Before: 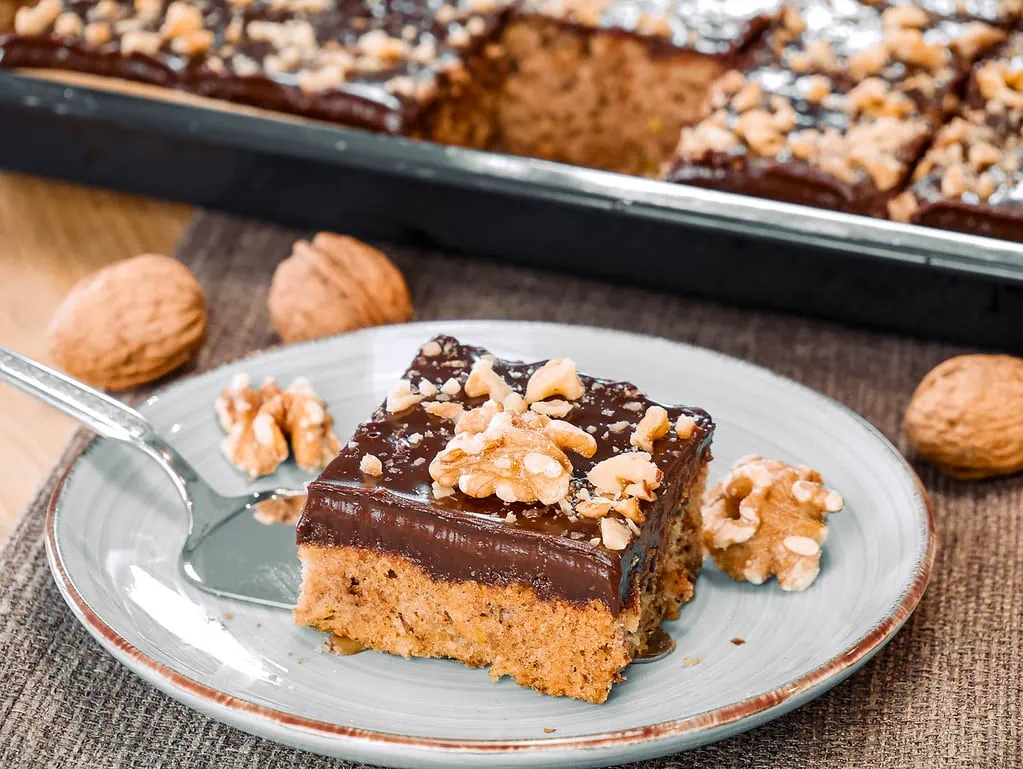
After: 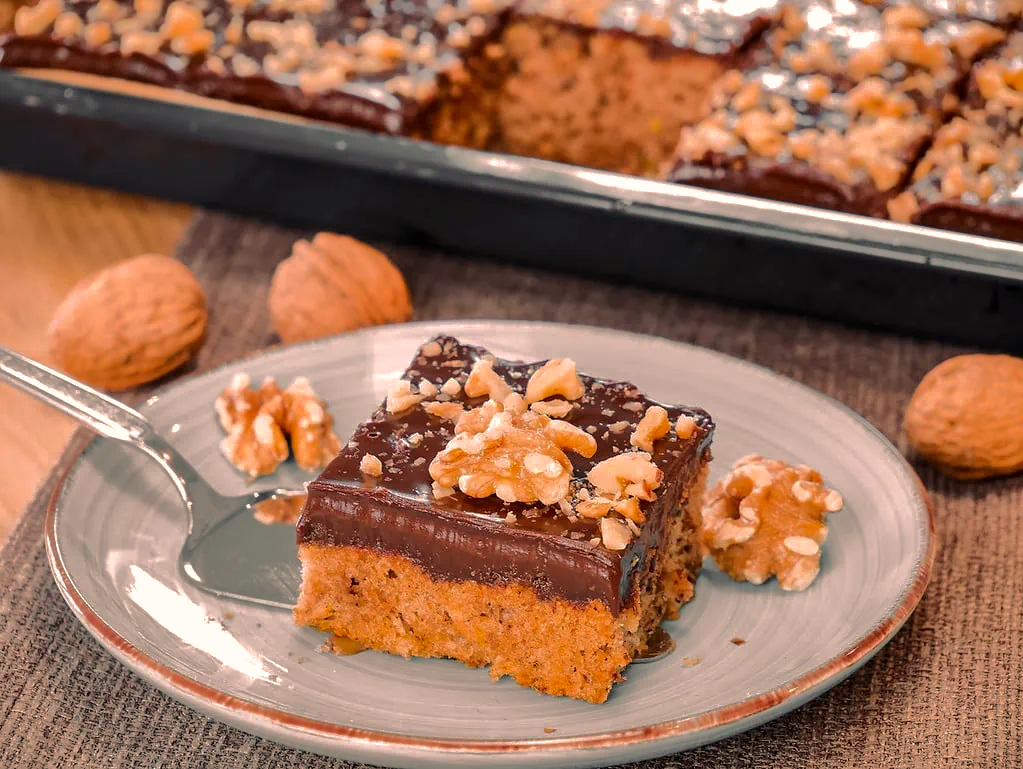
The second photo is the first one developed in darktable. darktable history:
shadows and highlights: shadows -19.91, highlights -73.15
white balance: red 1.127, blue 0.943
